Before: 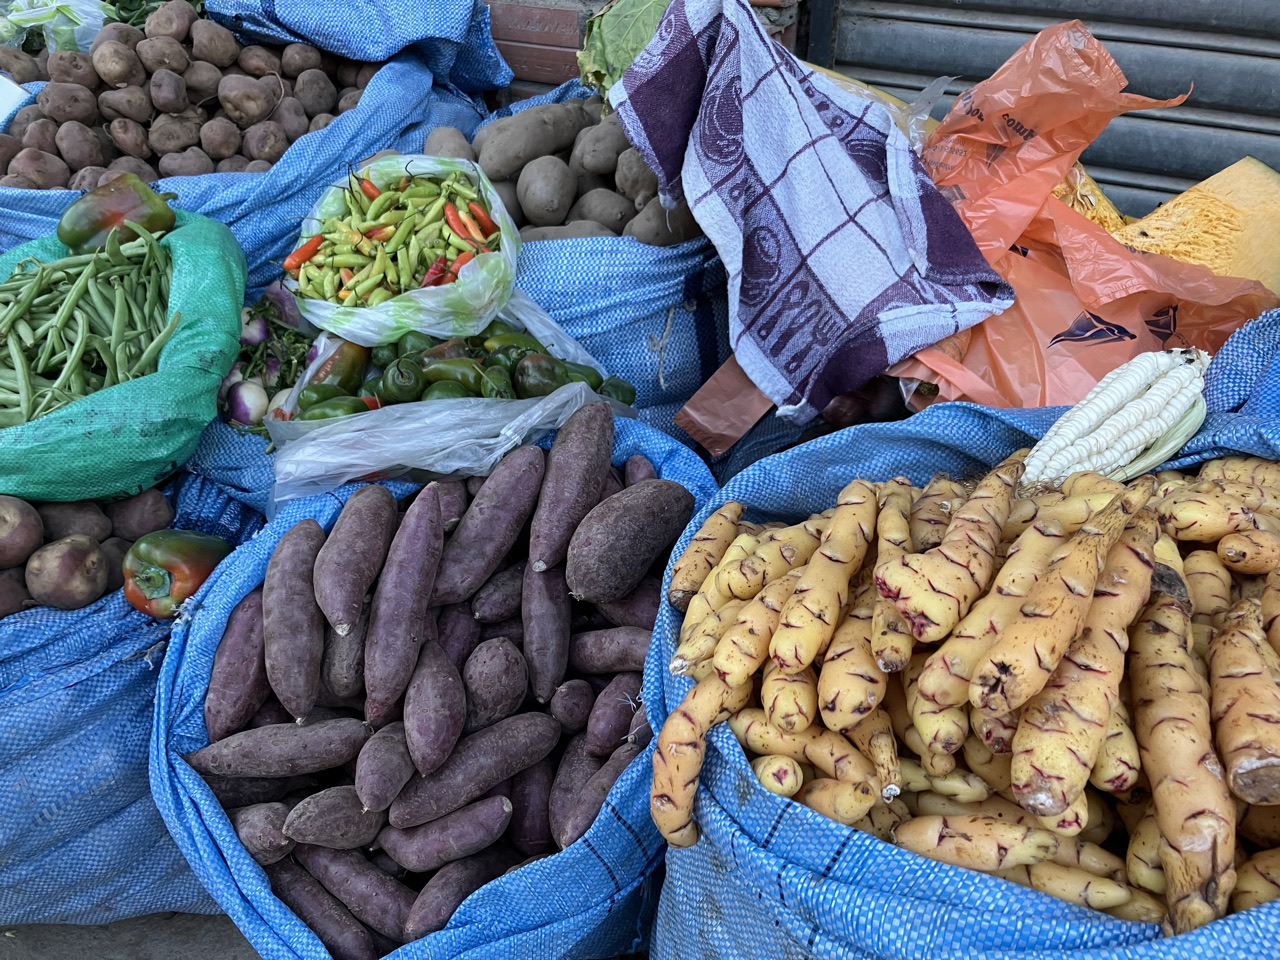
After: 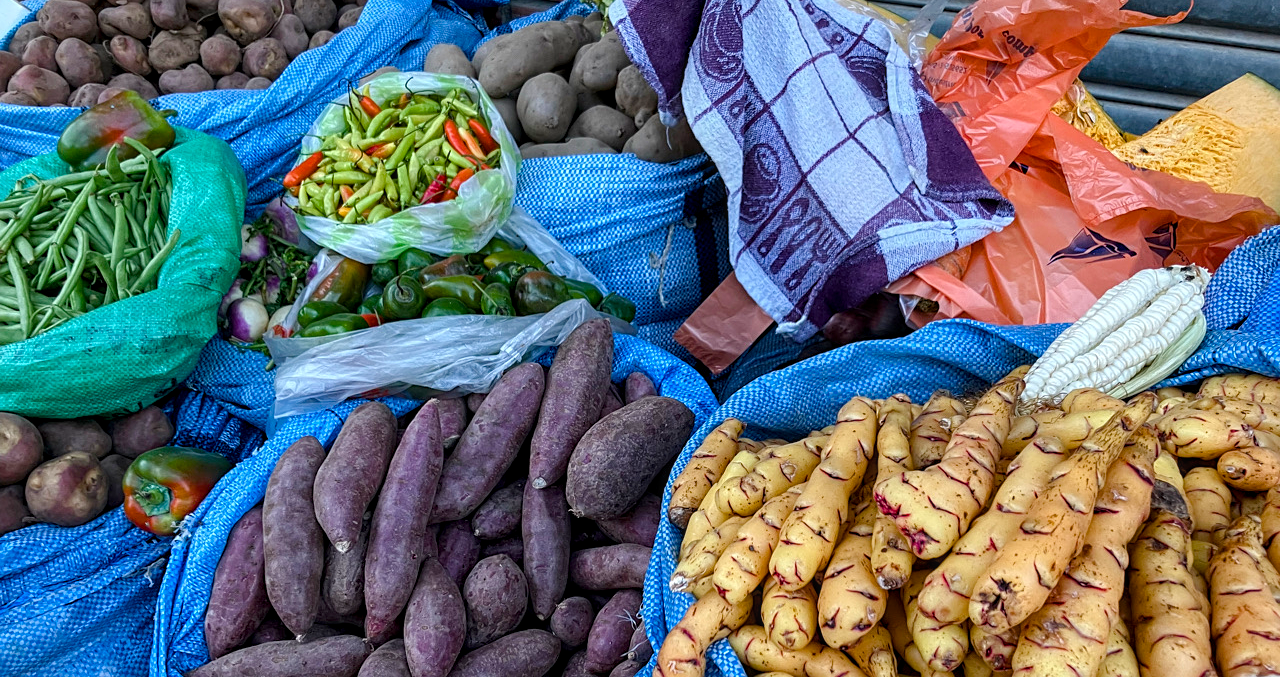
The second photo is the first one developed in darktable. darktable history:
crop and rotate: top 8.676%, bottom 20.794%
local contrast: on, module defaults
color balance rgb: perceptual saturation grading › global saturation 26.774%, perceptual saturation grading › highlights -28.631%, perceptual saturation grading › mid-tones 15.193%, perceptual saturation grading › shadows 34.469%, global vibrance 9.593%
sharpen: amount 0.211
